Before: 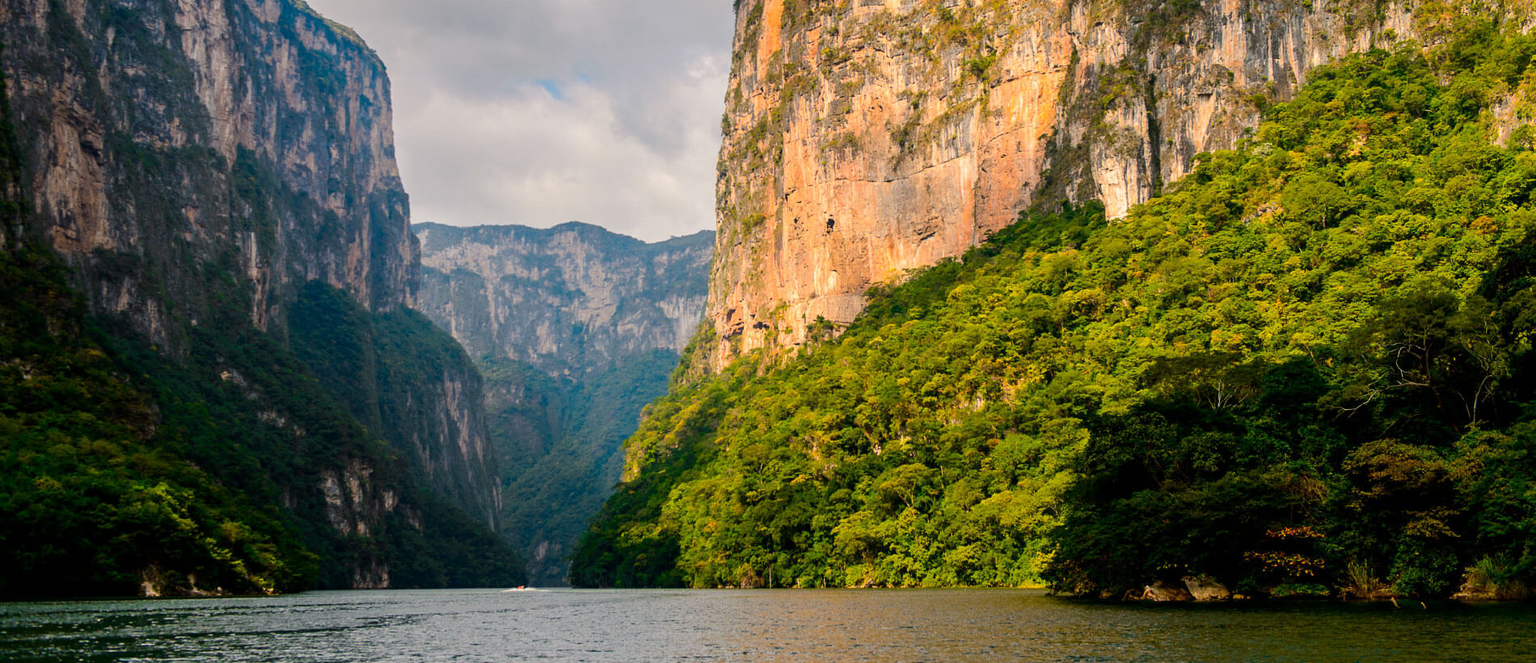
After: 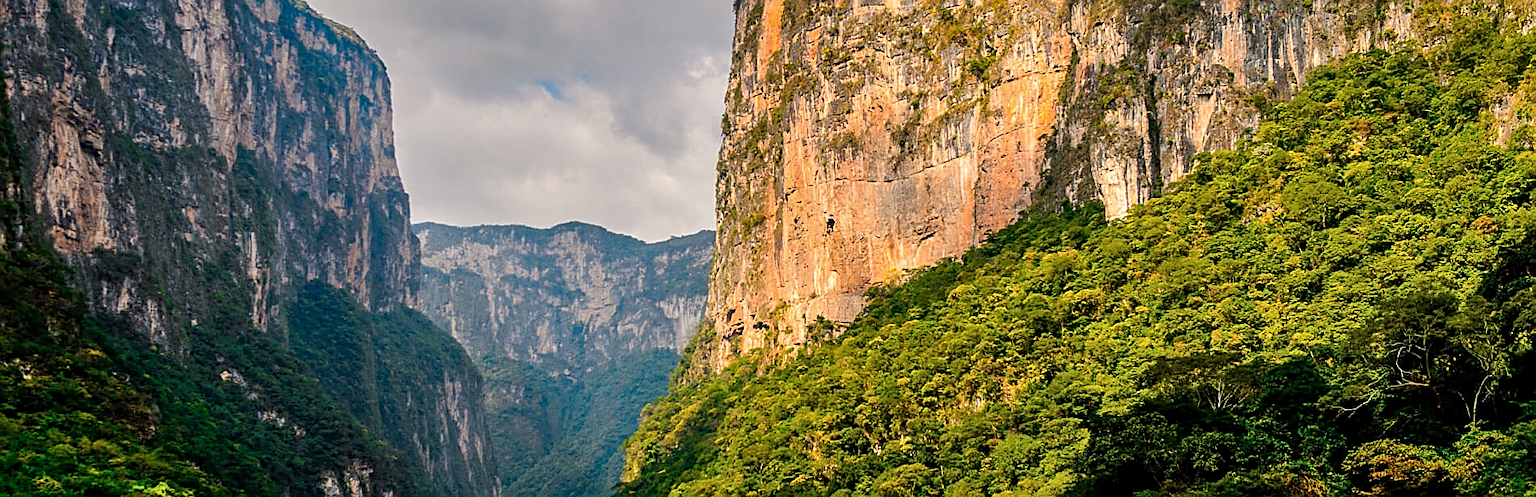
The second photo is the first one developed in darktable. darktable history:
shadows and highlights: low approximation 0.01, soften with gaussian
sharpen: on, module defaults
contrast equalizer: octaves 7, y [[0.502, 0.505, 0.512, 0.529, 0.564, 0.588], [0.5 ×6], [0.502, 0.505, 0.512, 0.529, 0.564, 0.588], [0, 0.001, 0.001, 0.004, 0.008, 0.011], [0, 0.001, 0.001, 0.004, 0.008, 0.011]]
crop: bottom 24.984%
